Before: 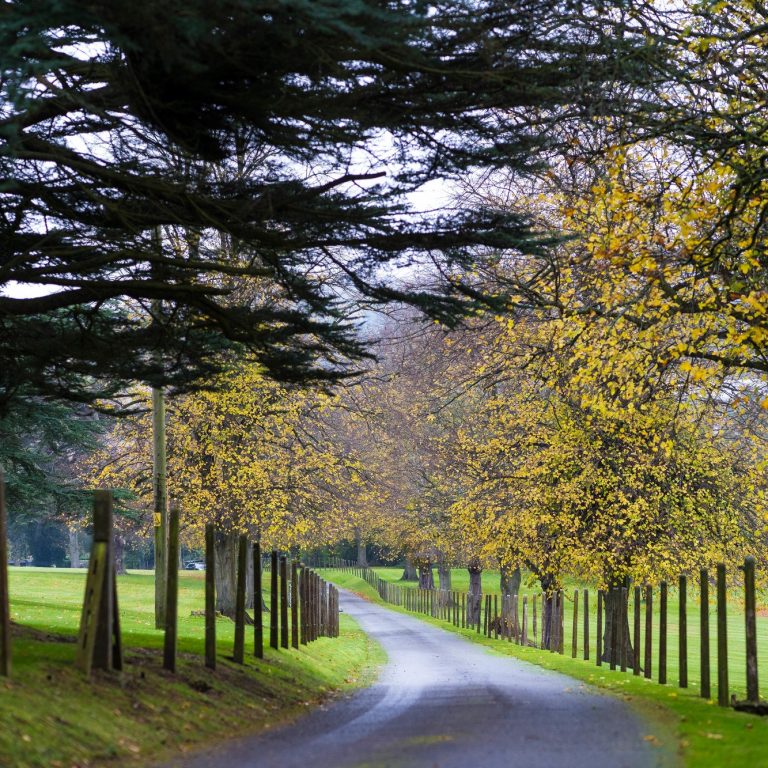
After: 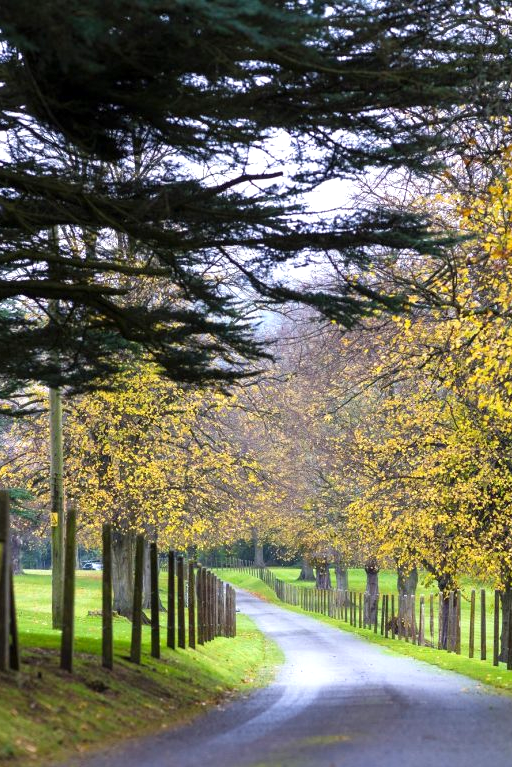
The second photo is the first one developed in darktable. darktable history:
exposure: exposure 0.496 EV, compensate highlight preservation false
crop and rotate: left 13.537%, right 19.796%
